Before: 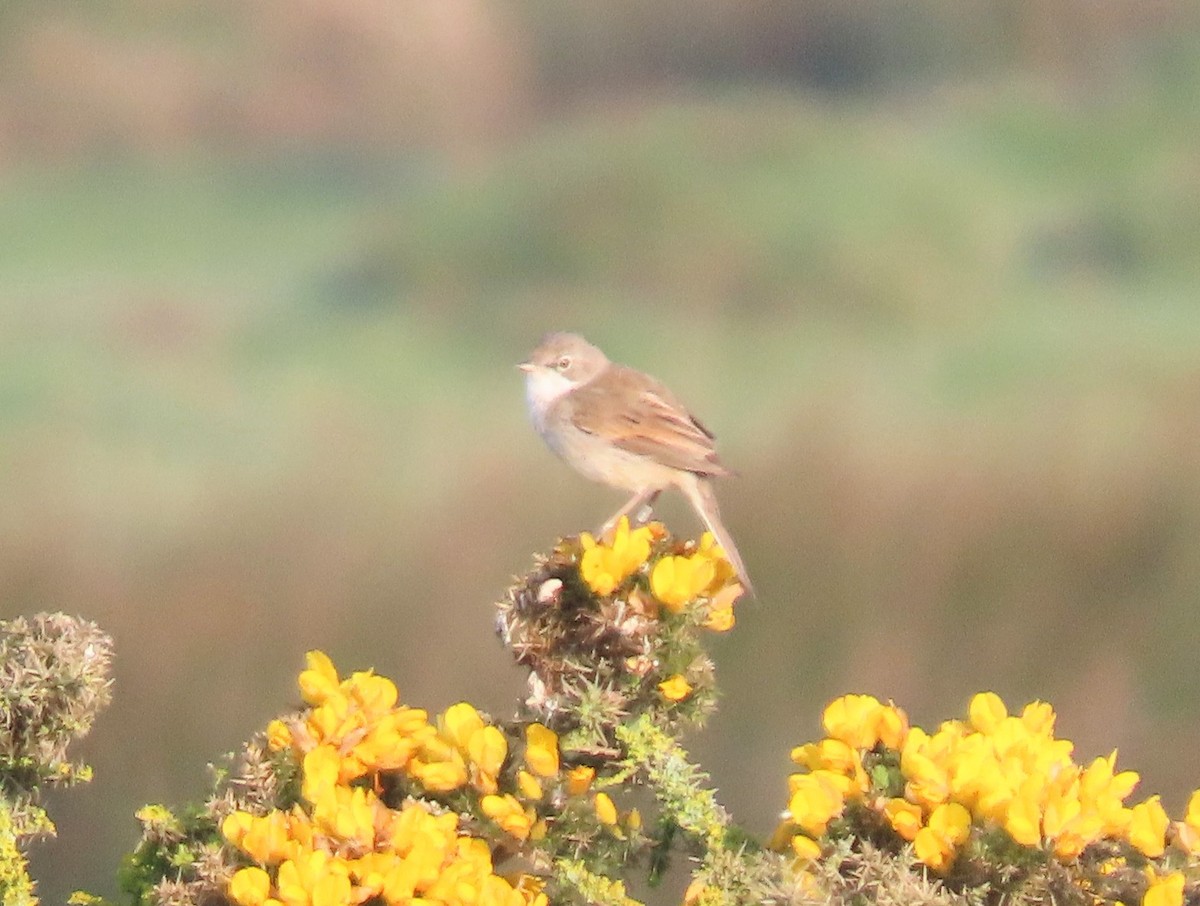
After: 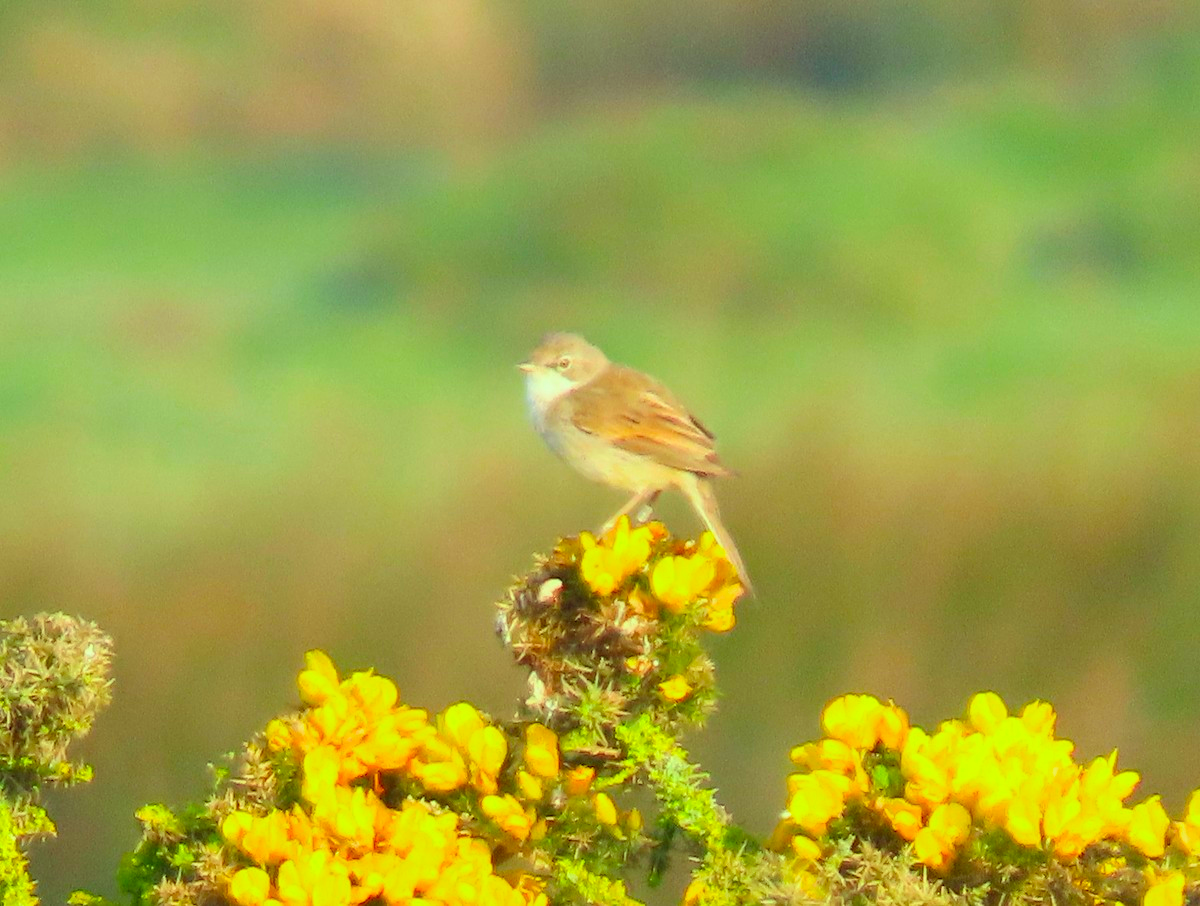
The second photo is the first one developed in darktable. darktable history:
color correction: highlights a* -11.11, highlights b* 9.89, saturation 1.72
